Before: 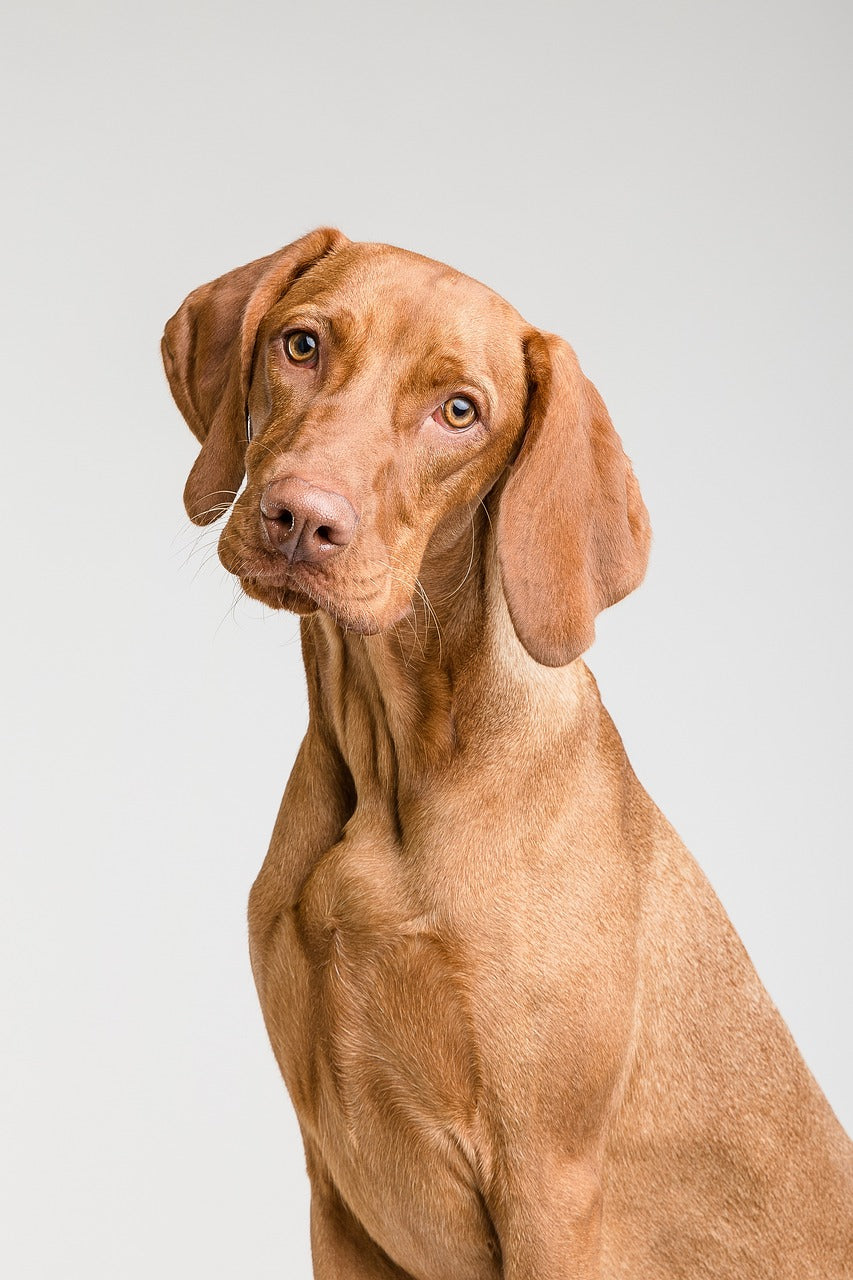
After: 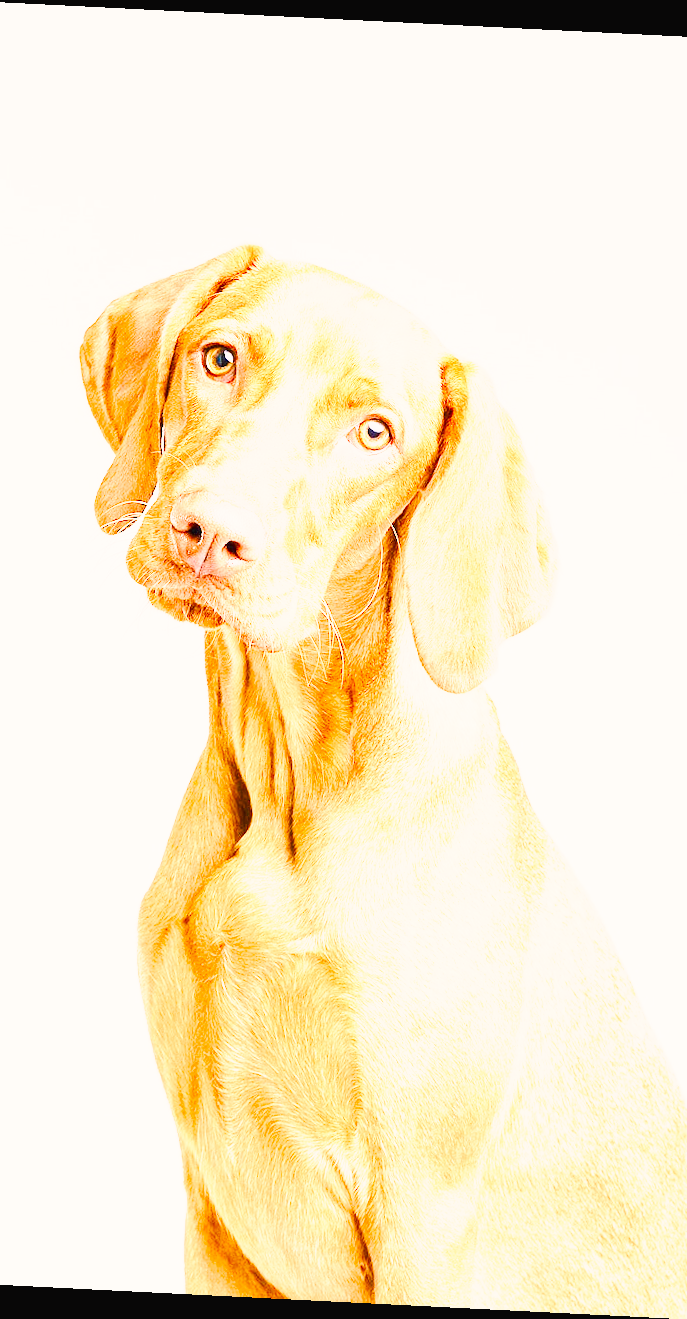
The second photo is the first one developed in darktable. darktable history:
contrast brightness saturation: contrast 0.204, brightness 0.161, saturation 0.224
color correction: highlights a* 6.91, highlights b* 4.01
base curve: curves: ch0 [(0, 0) (0.025, 0.046) (0.112, 0.277) (0.467, 0.74) (0.814, 0.929) (1, 0.942)], preserve colors none
crop and rotate: angle -2.88°, left 14.056%, top 0.038%, right 10.96%, bottom 0.068%
exposure: black level correction 0, exposure 1.446 EV, compensate highlight preservation false
velvia: strength 31.62%, mid-tones bias 0.203
